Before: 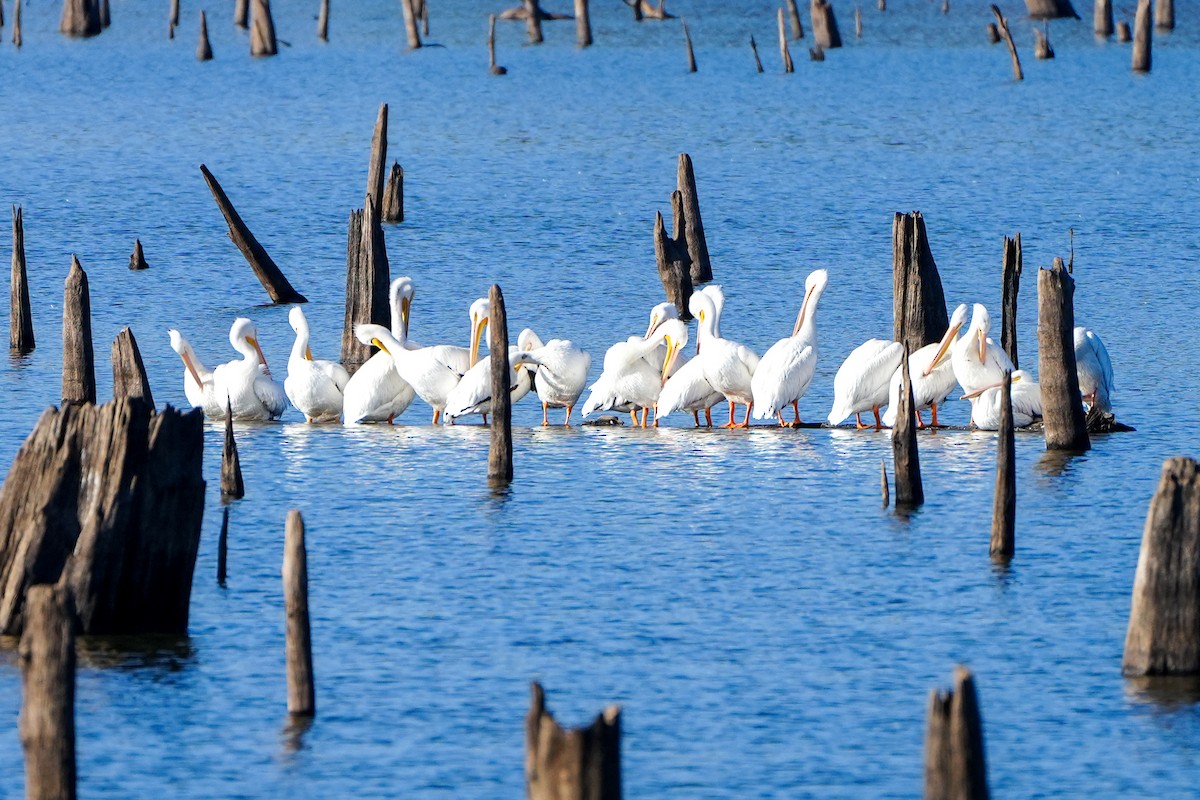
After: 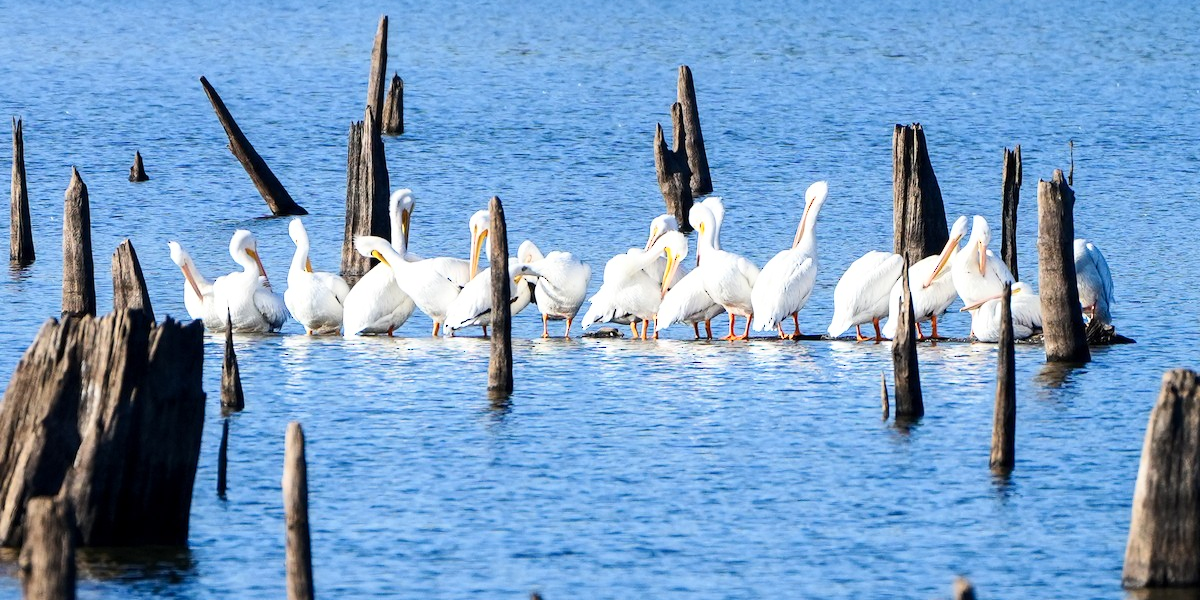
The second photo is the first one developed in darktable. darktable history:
contrast brightness saturation: contrast 0.24, brightness 0.09
crop: top 11.038%, bottom 13.962%
